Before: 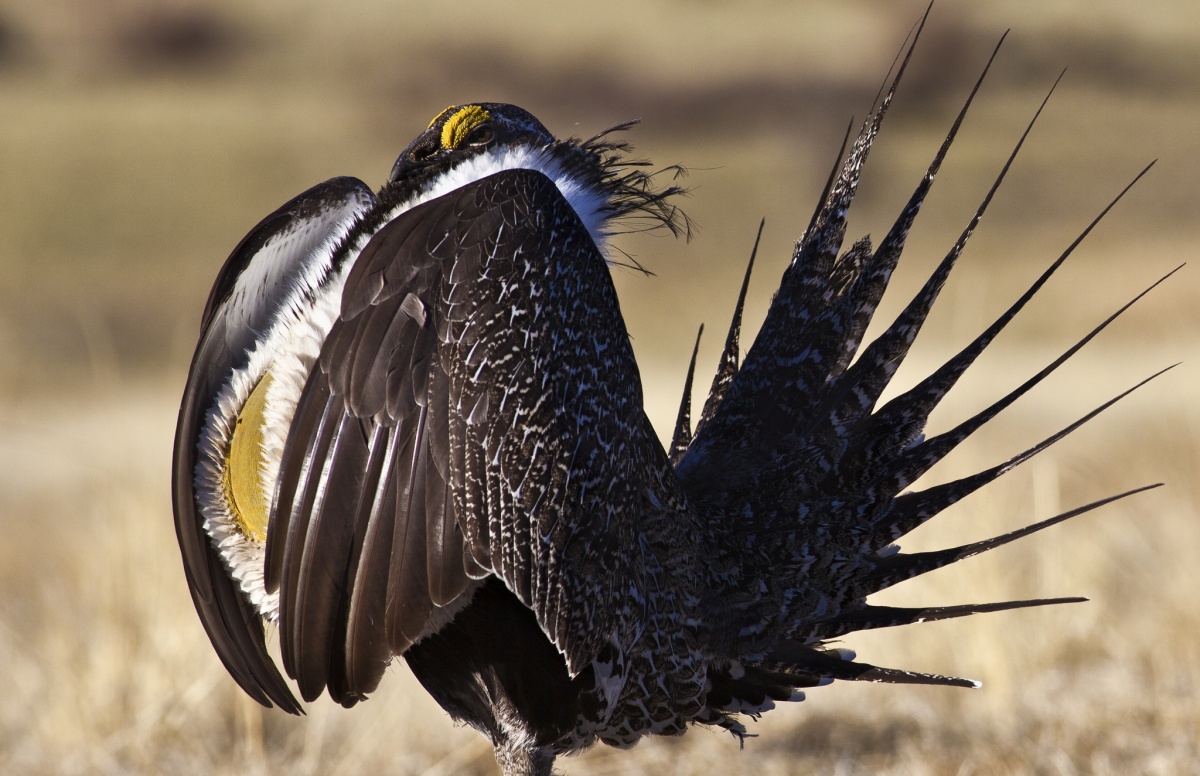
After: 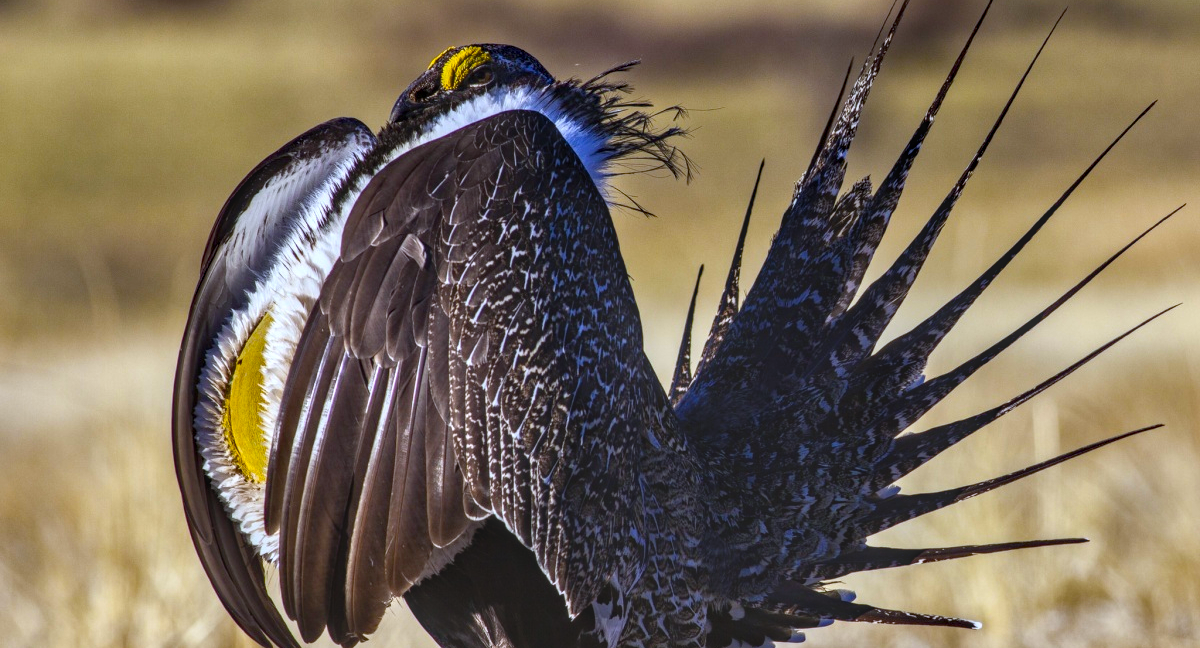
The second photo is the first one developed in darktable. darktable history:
exposure: exposure 0.2 EV, compensate highlight preservation false
haze removal: compatibility mode true, adaptive false
contrast brightness saturation: contrast -0.28
local contrast: highlights 0%, shadows 0%, detail 182%
white balance: red 0.954, blue 1.079
crop: top 7.625%, bottom 8.027%
color balance rgb: linear chroma grading › global chroma 10%, perceptual saturation grading › global saturation 30%, global vibrance 10%
